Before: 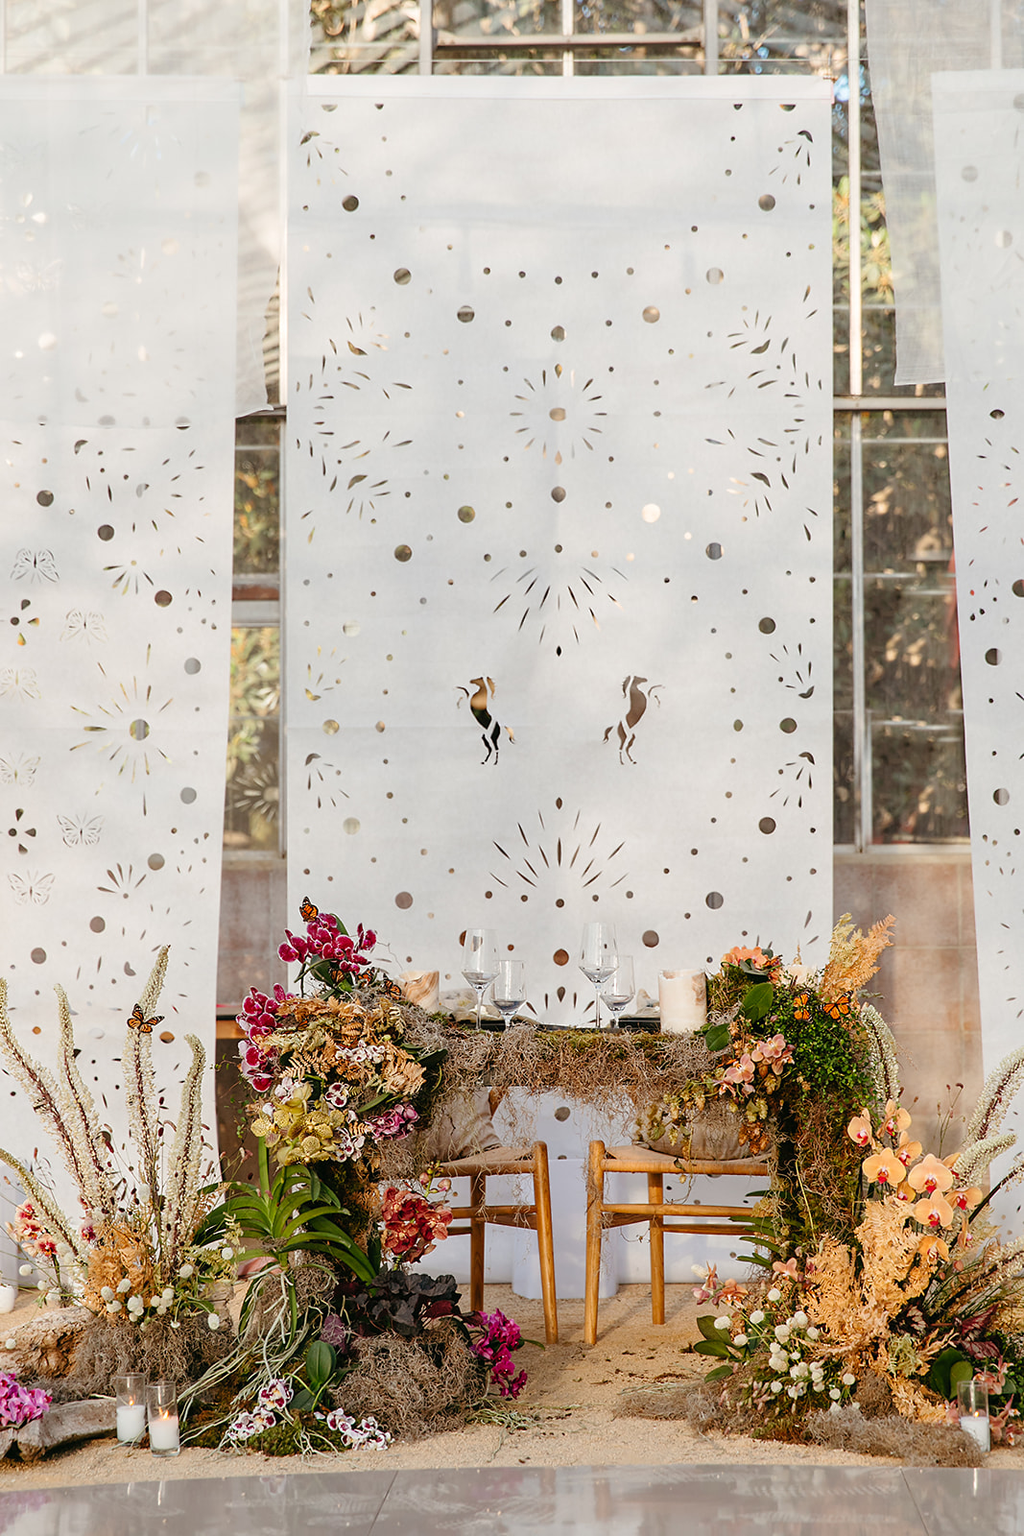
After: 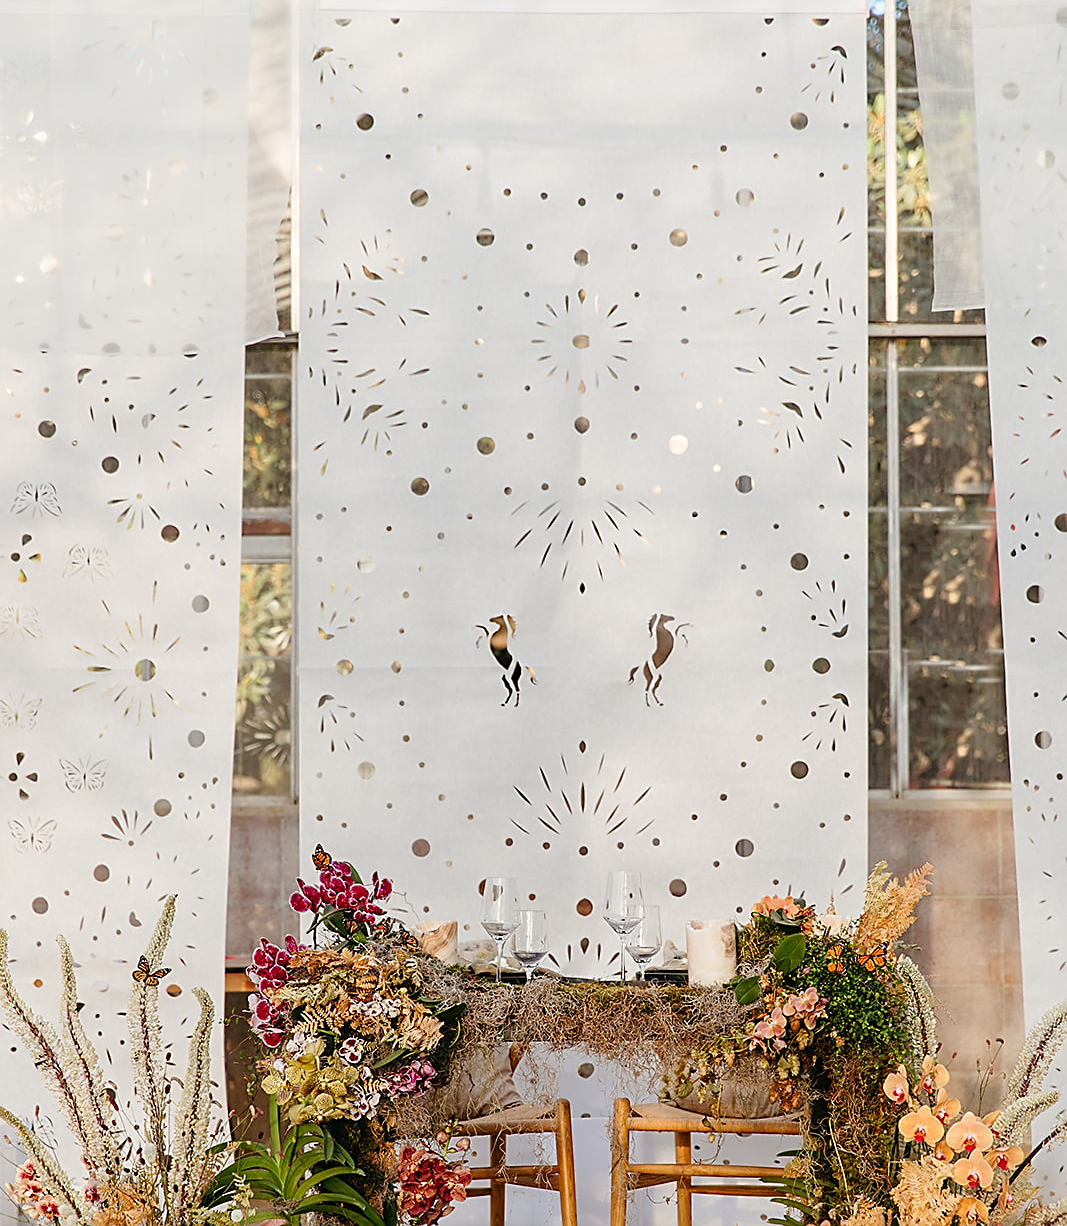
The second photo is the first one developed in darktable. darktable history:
sharpen: on, module defaults
crop: top 5.65%, bottom 17.666%
